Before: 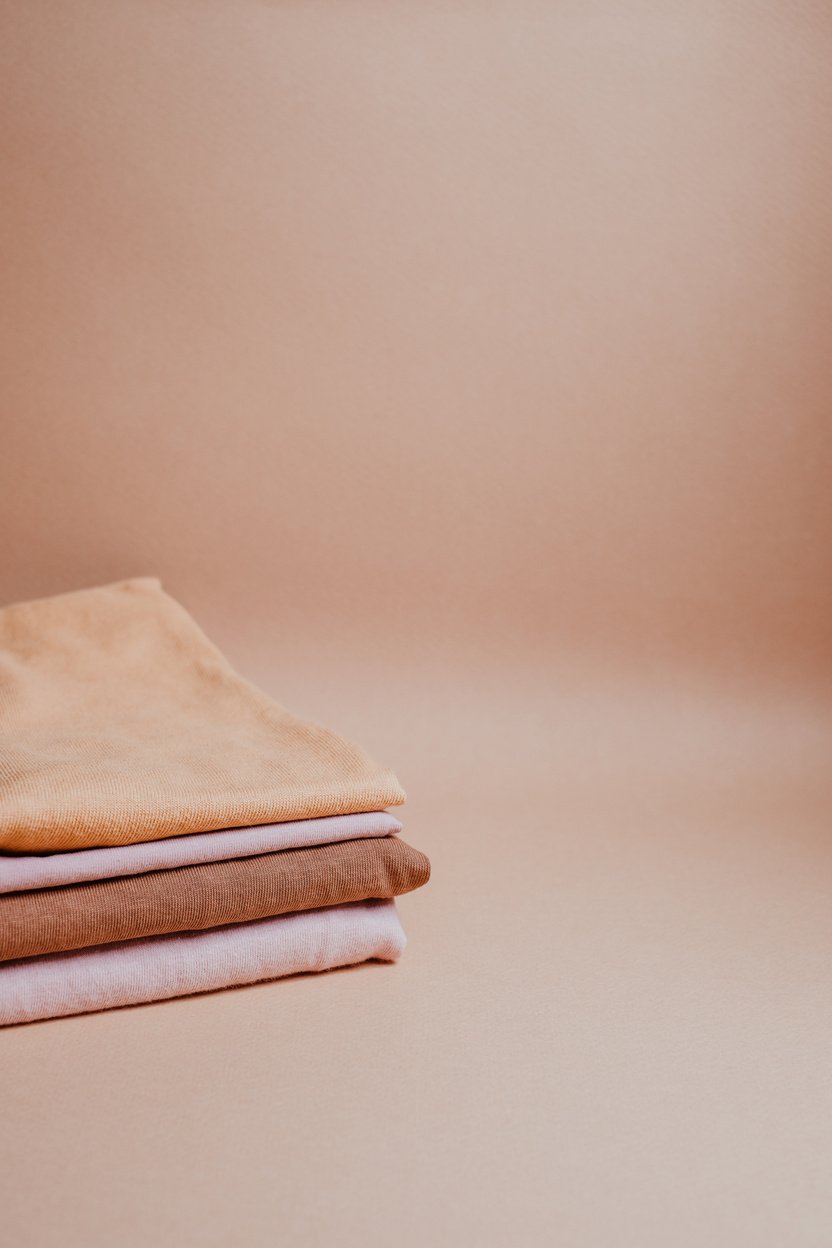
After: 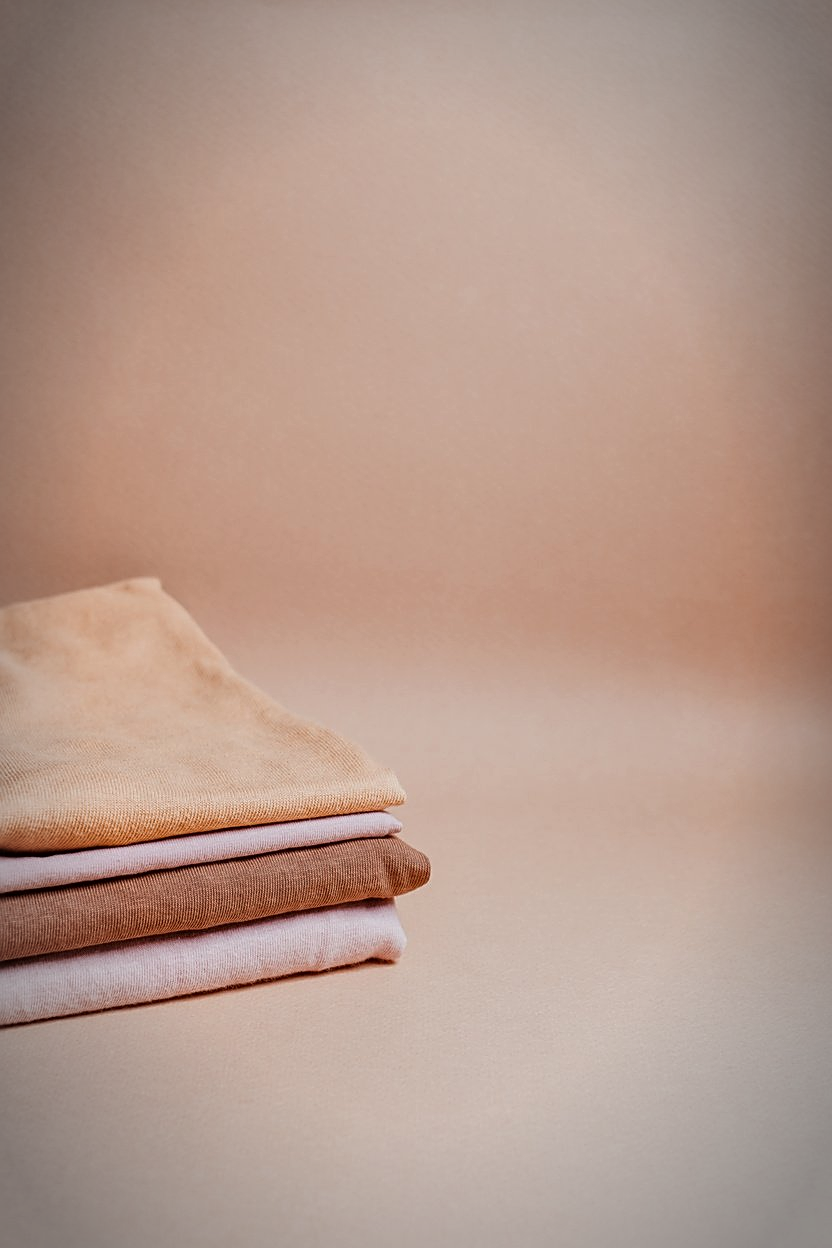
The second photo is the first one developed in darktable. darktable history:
local contrast: mode bilateral grid, contrast 20, coarseness 50, detail 120%, midtone range 0.2
sharpen: on, module defaults
vignetting: automatic ratio true
